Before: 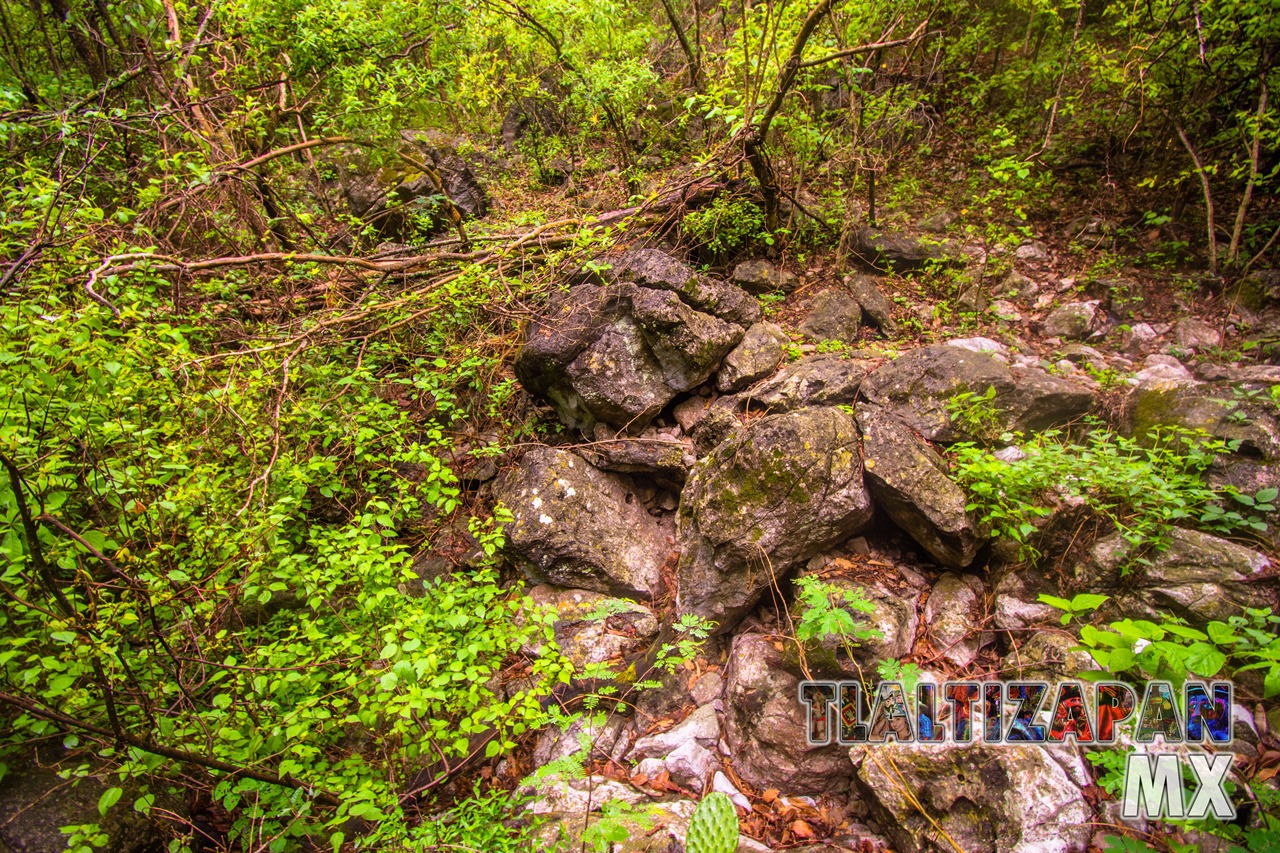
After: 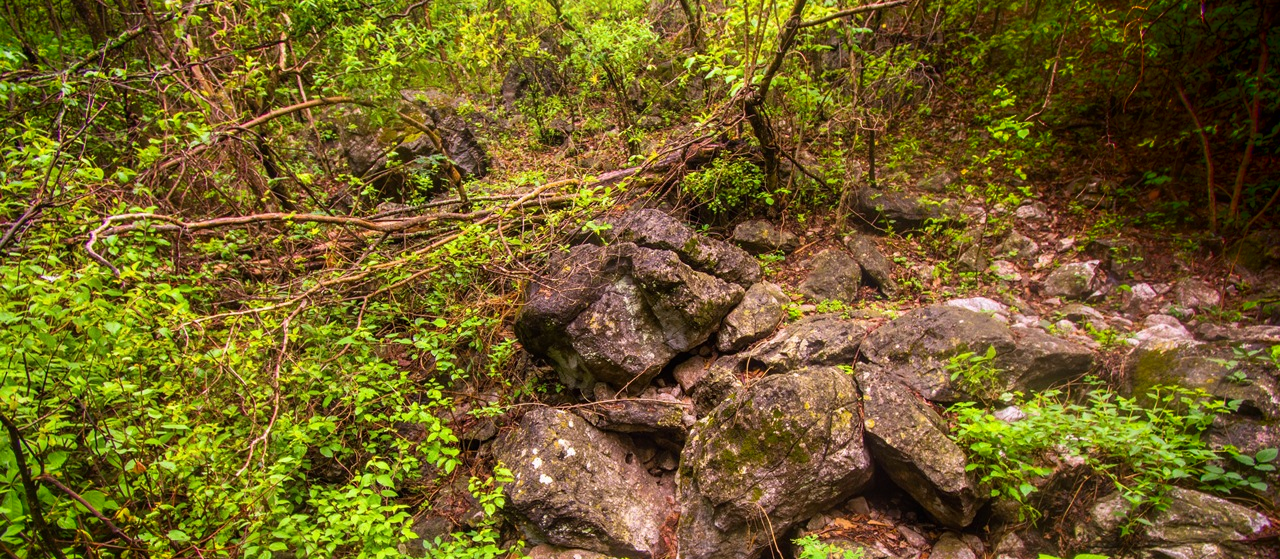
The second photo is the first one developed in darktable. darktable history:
crop and rotate: top 4.848%, bottom 29.503%
shadows and highlights: shadows -90, highlights 90, soften with gaussian
